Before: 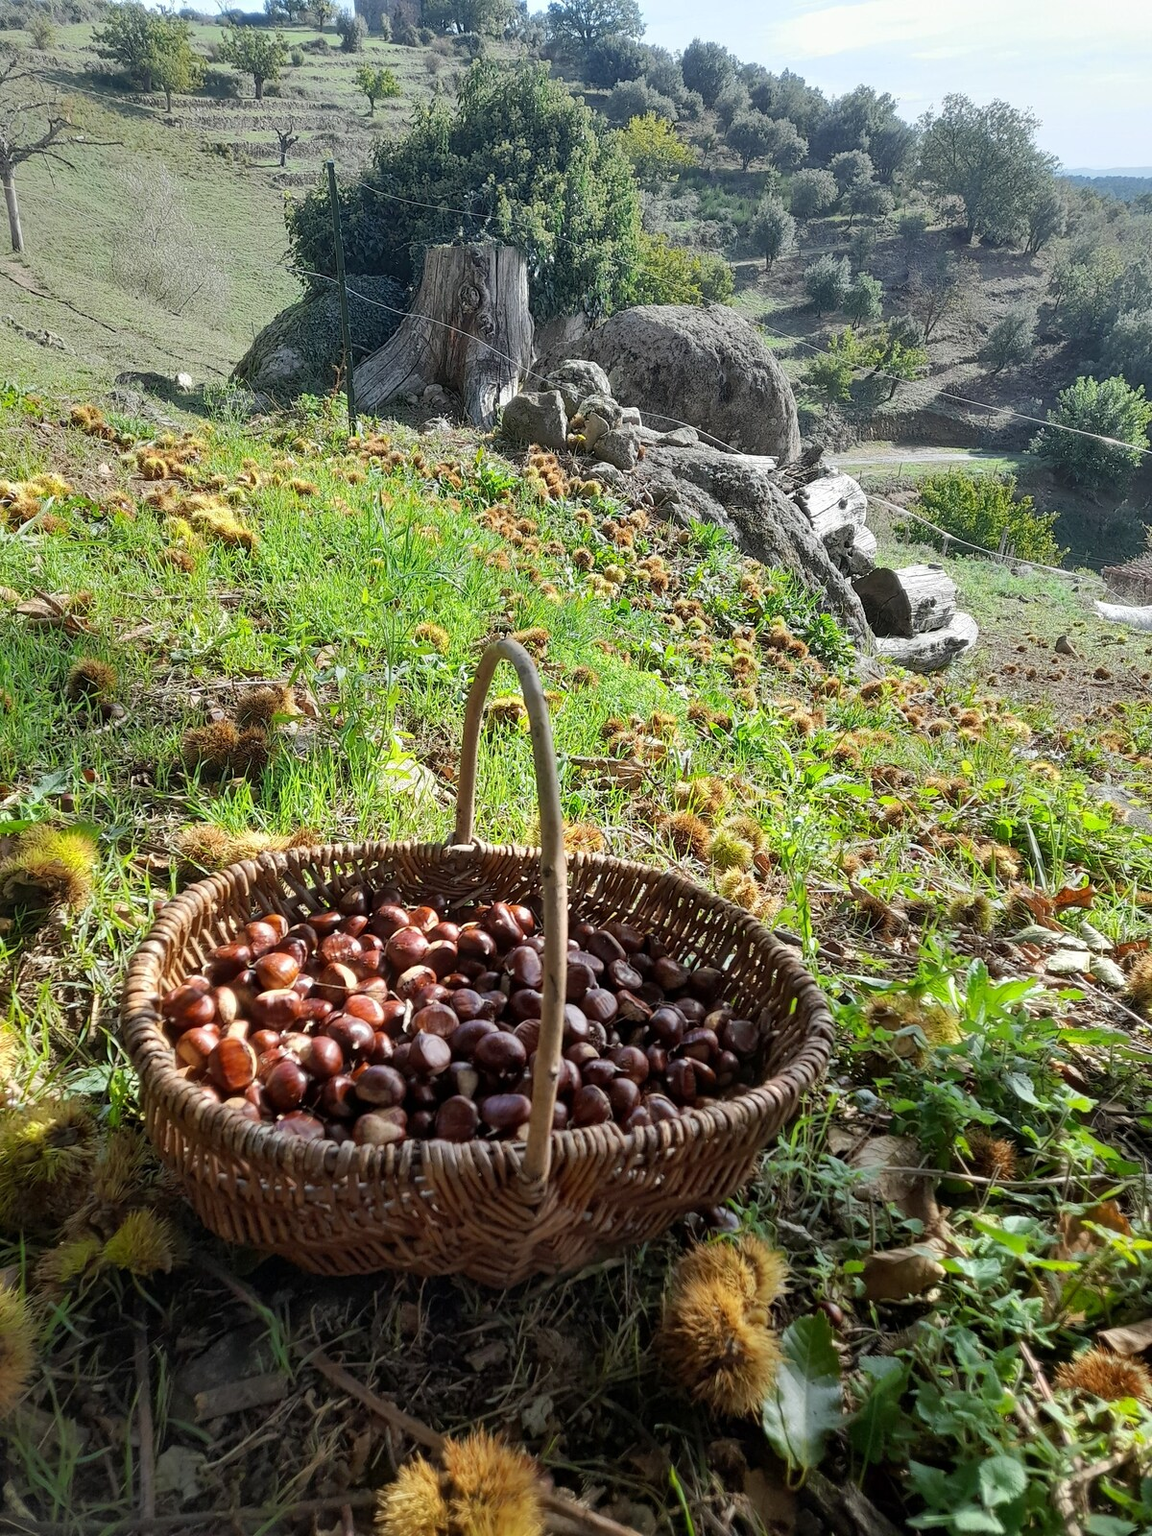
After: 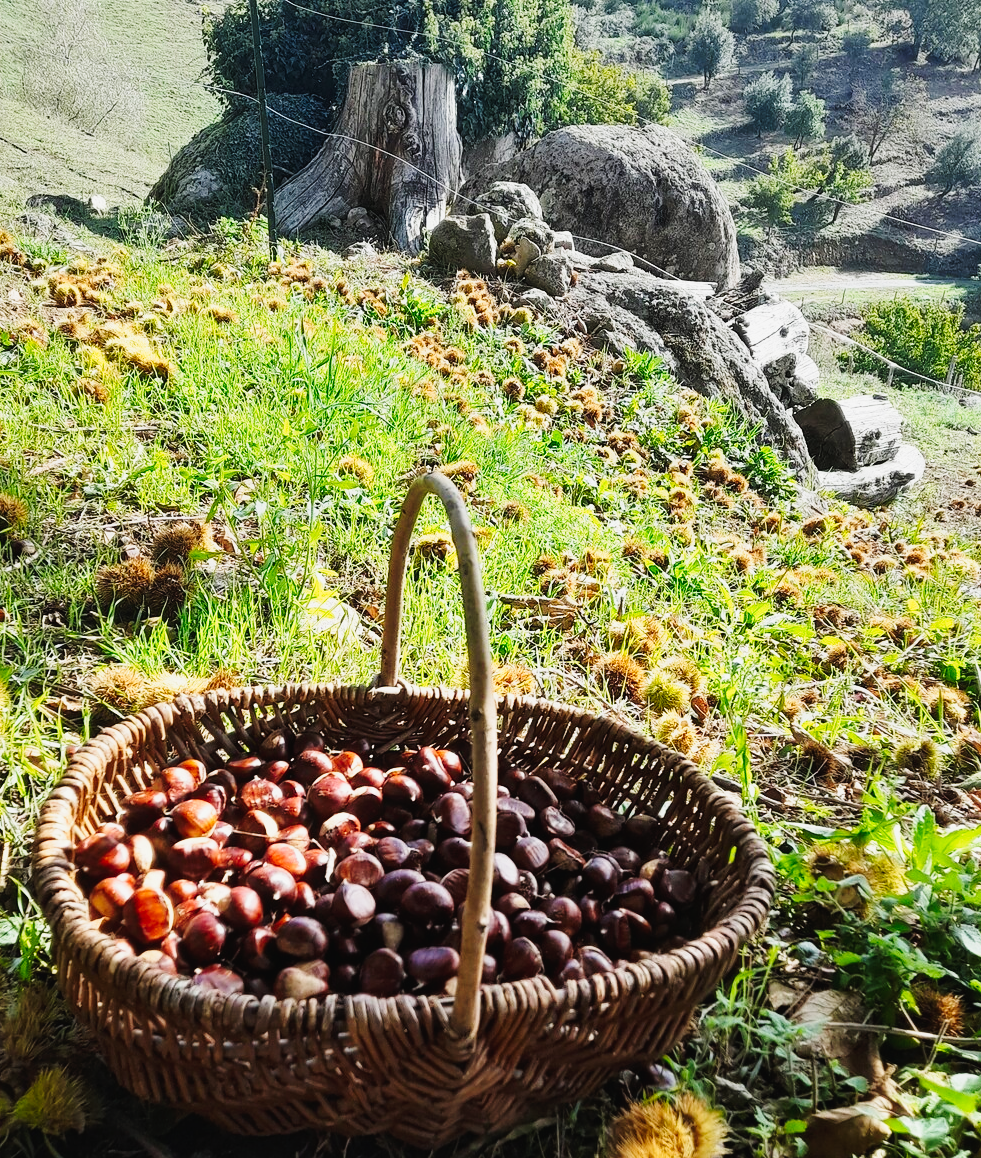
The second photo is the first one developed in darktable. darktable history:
crop: left 7.871%, top 12.123%, right 10.368%, bottom 15.474%
tone curve: curves: ch0 [(0.003, 0.023) (0.071, 0.052) (0.236, 0.197) (0.466, 0.557) (0.625, 0.761) (0.783, 0.9) (0.994, 0.968)]; ch1 [(0, 0) (0.262, 0.227) (0.417, 0.386) (0.469, 0.467) (0.502, 0.498) (0.528, 0.53) (0.573, 0.579) (0.605, 0.621) (0.644, 0.671) (0.686, 0.728) (0.994, 0.987)]; ch2 [(0, 0) (0.262, 0.188) (0.385, 0.353) (0.427, 0.424) (0.495, 0.493) (0.515, 0.54) (0.547, 0.561) (0.589, 0.613) (0.644, 0.748) (1, 1)], preserve colors none
